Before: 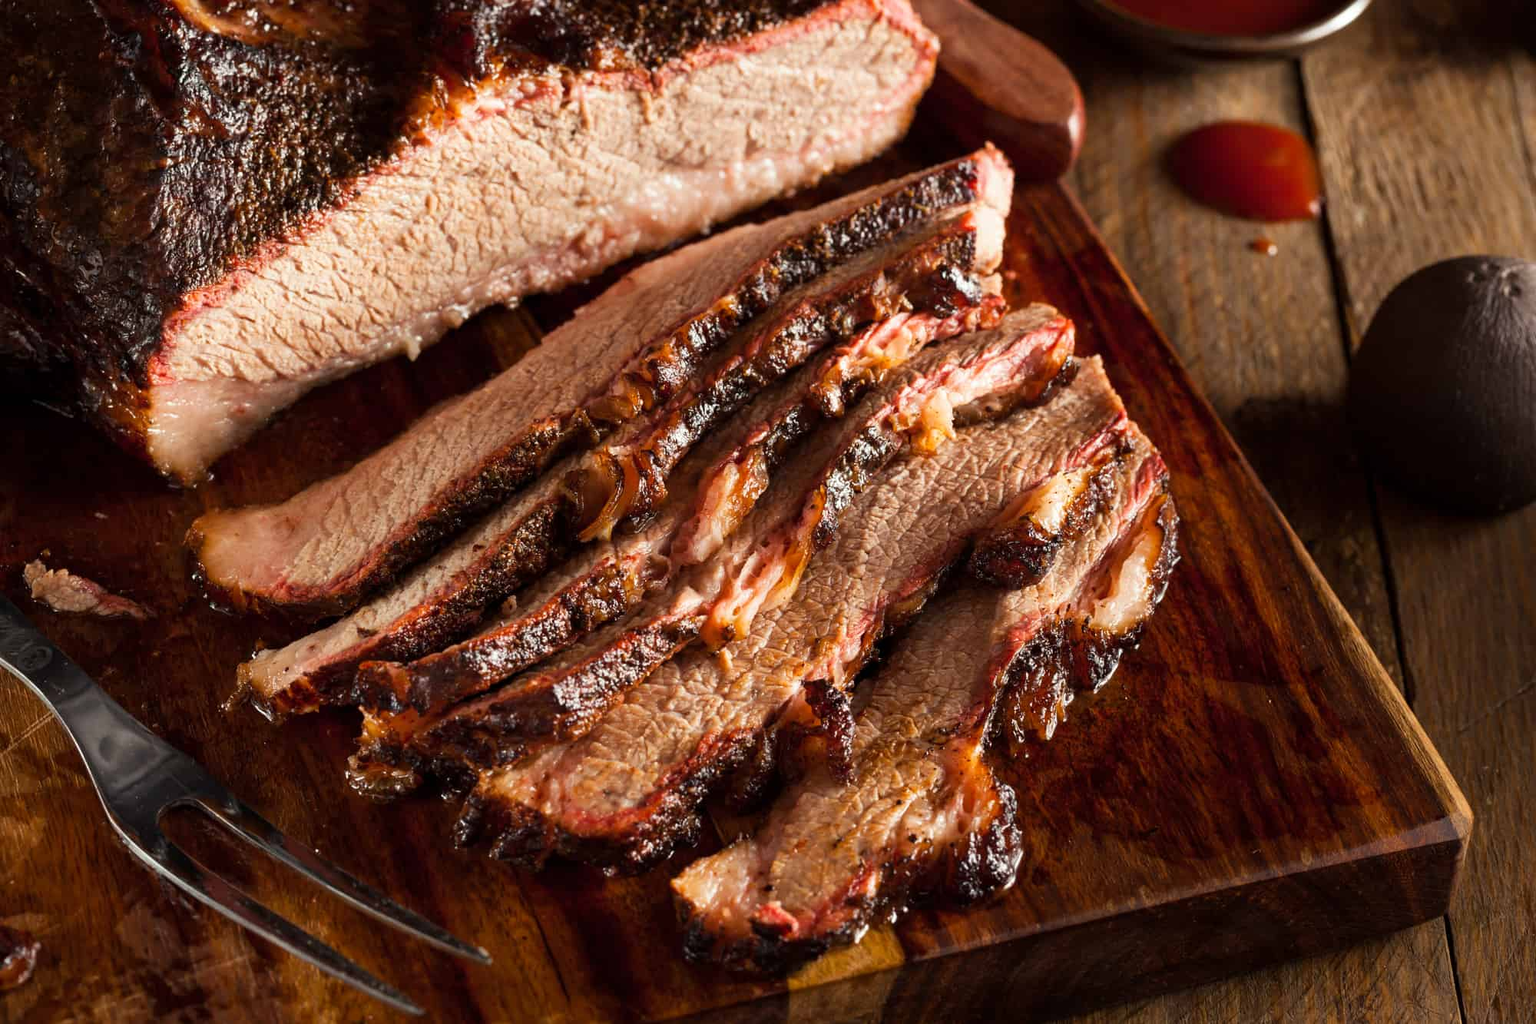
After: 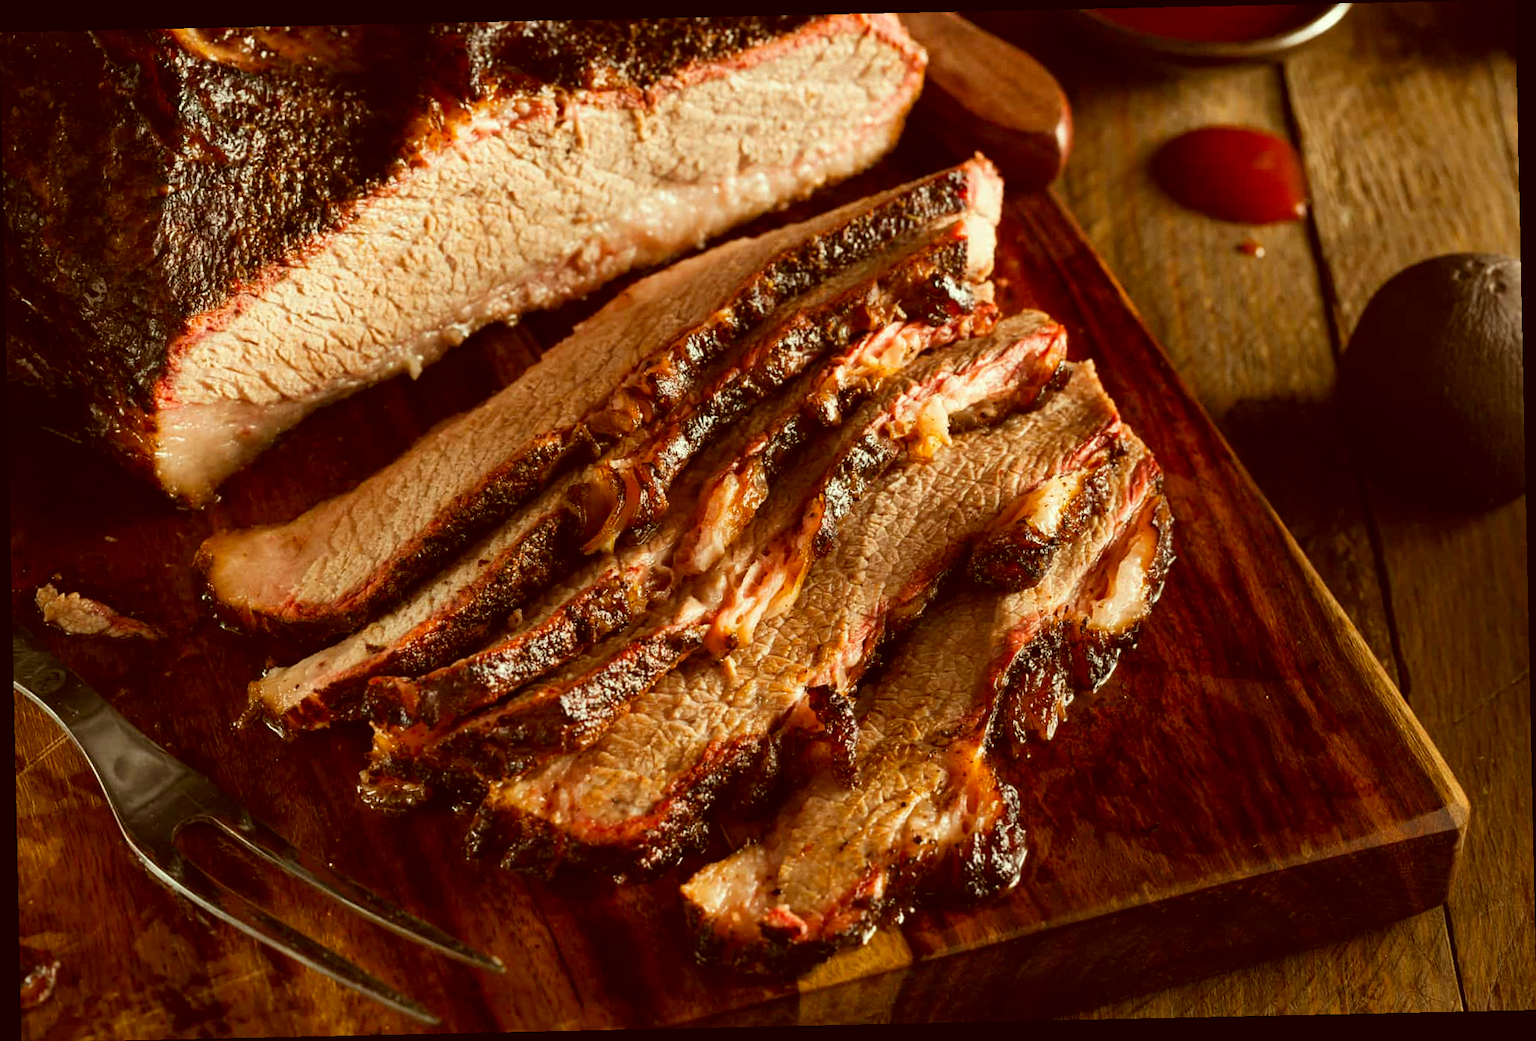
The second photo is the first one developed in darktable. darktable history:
color correction: highlights a* -5.3, highlights b* 9.8, shadows a* 9.8, shadows b* 24.26
rotate and perspective: rotation -1.24°, automatic cropping off
